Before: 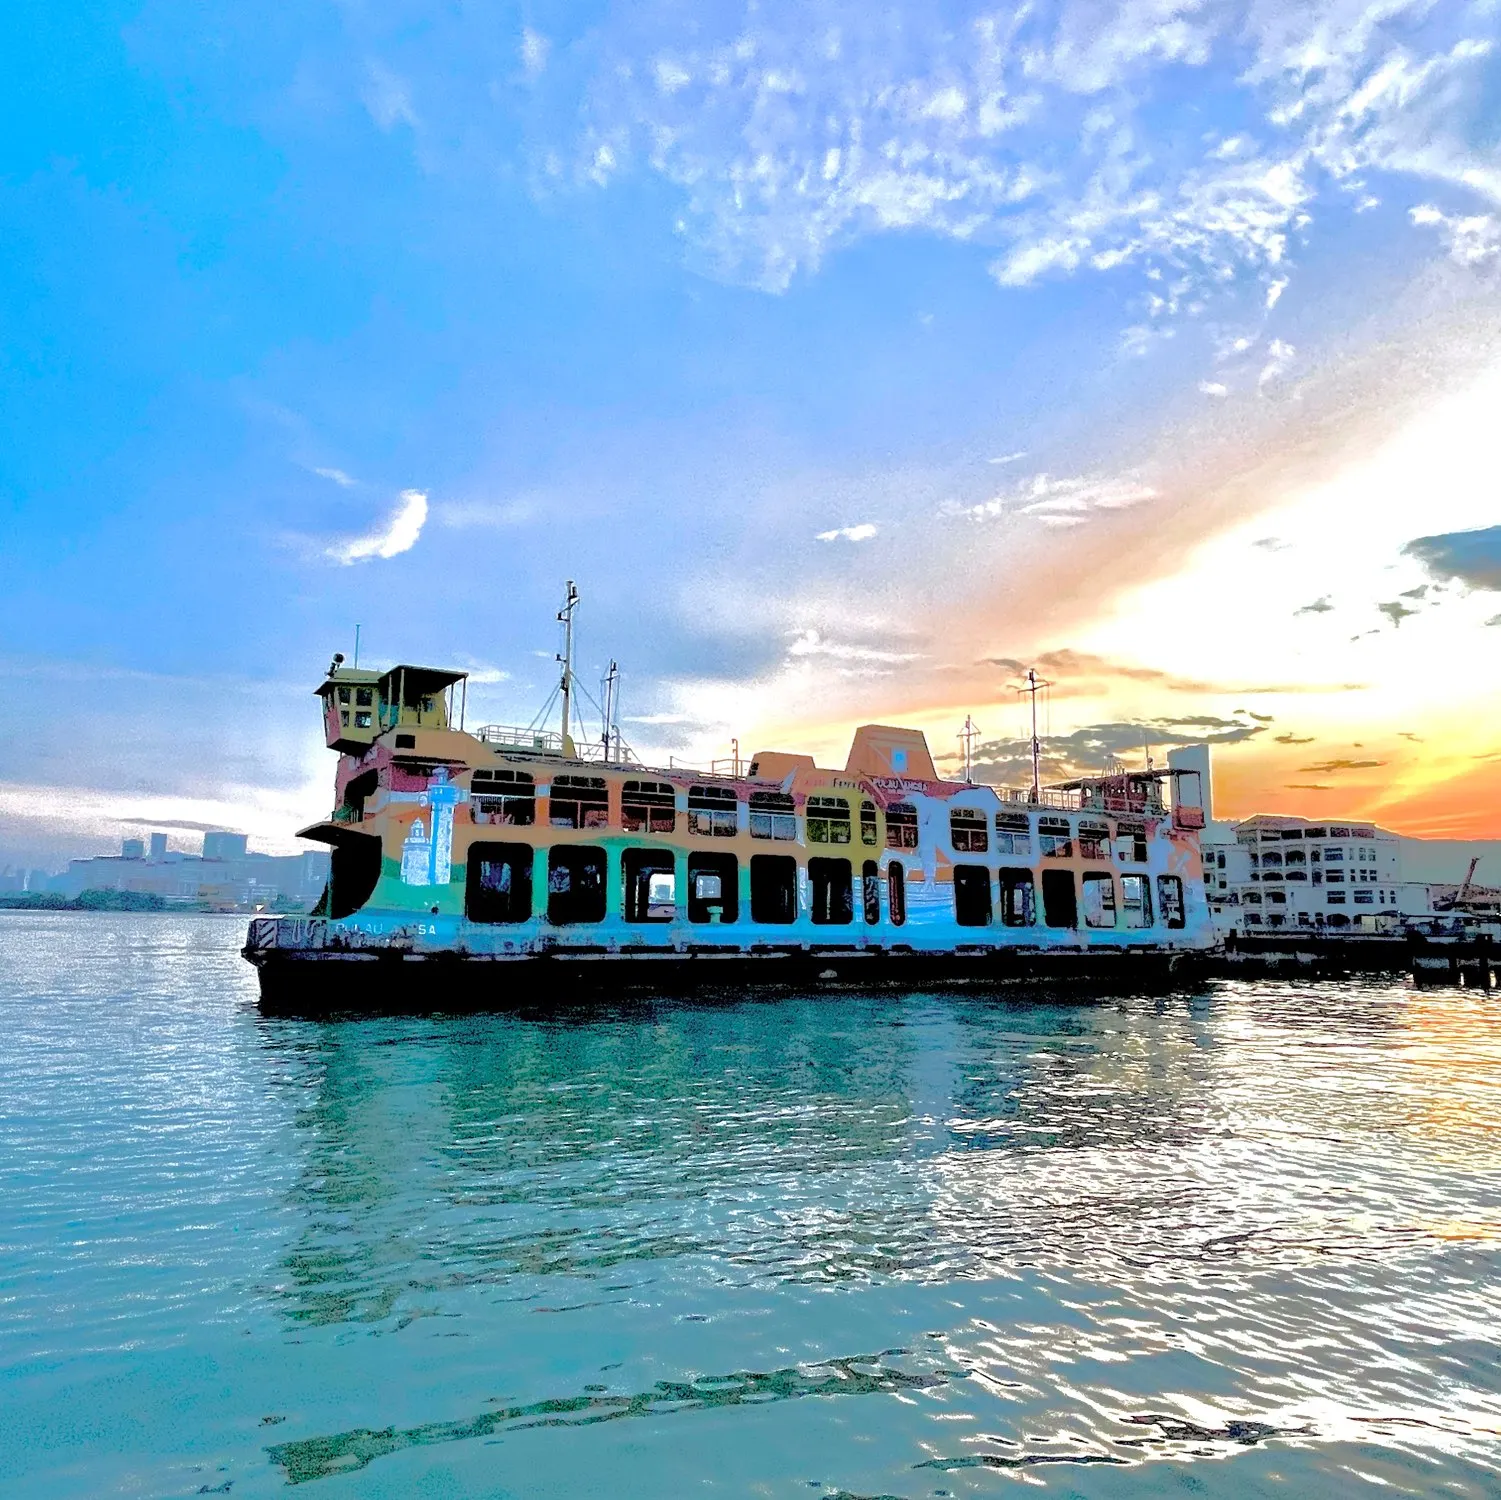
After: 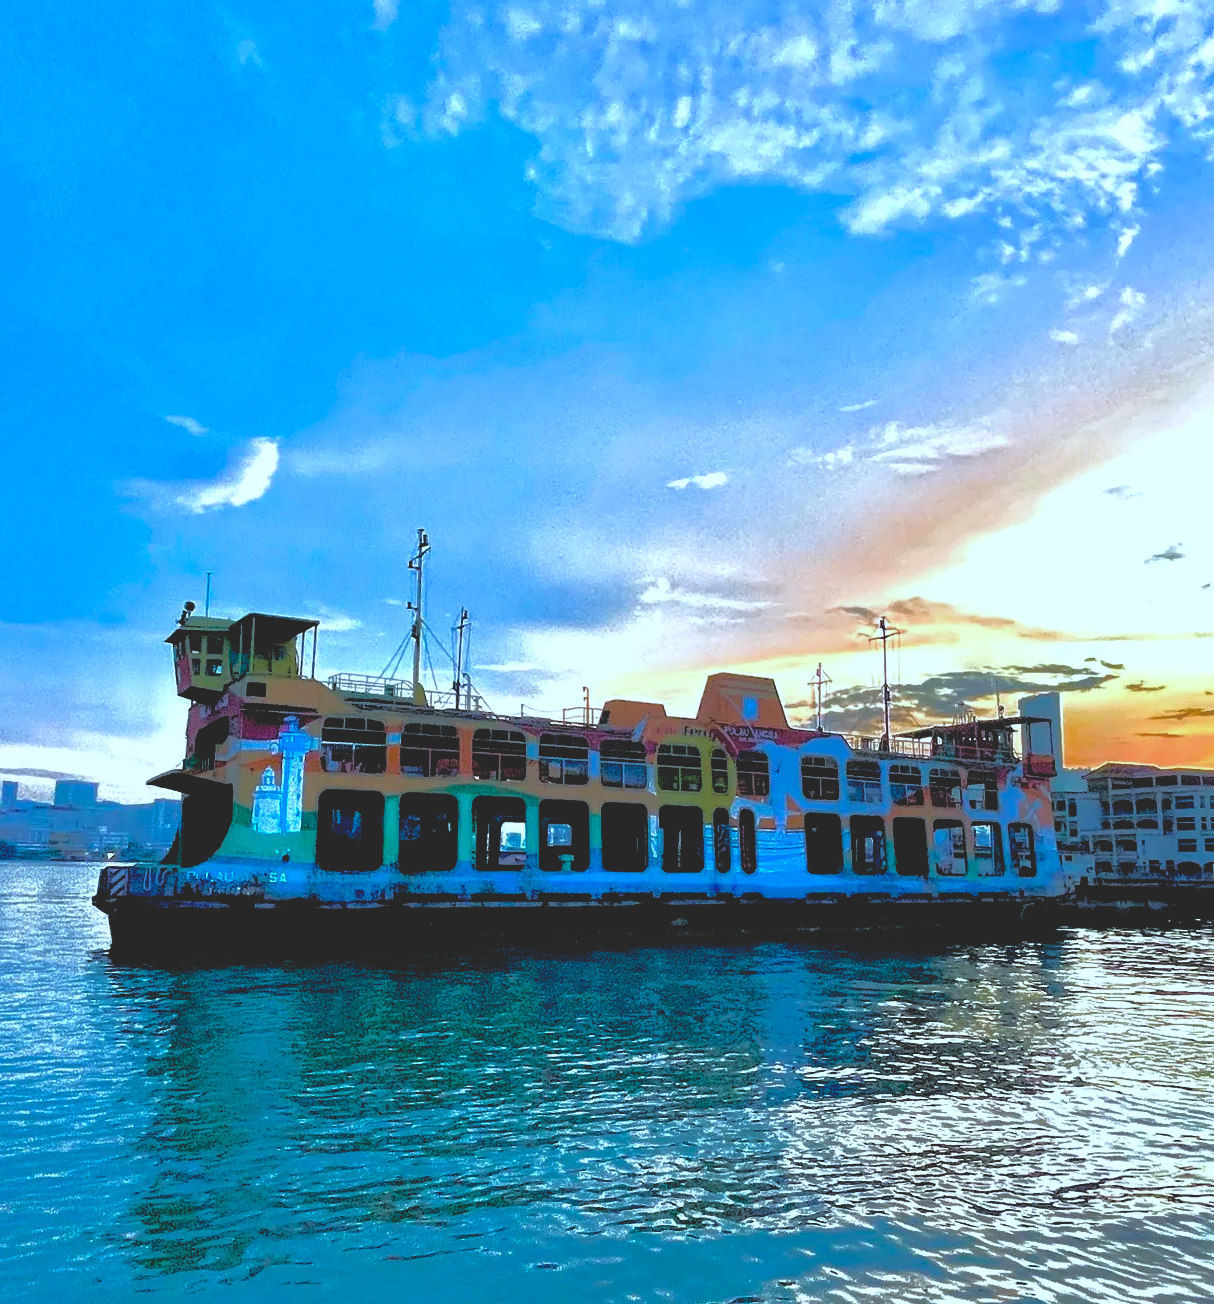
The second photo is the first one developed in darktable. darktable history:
crop: left 9.929%, top 3.475%, right 9.188%, bottom 9.529%
base curve: curves: ch0 [(0, 0.02) (0.083, 0.036) (1, 1)], preserve colors none
color calibration: illuminant Planckian (black body), x 0.375, y 0.373, temperature 4117 K
